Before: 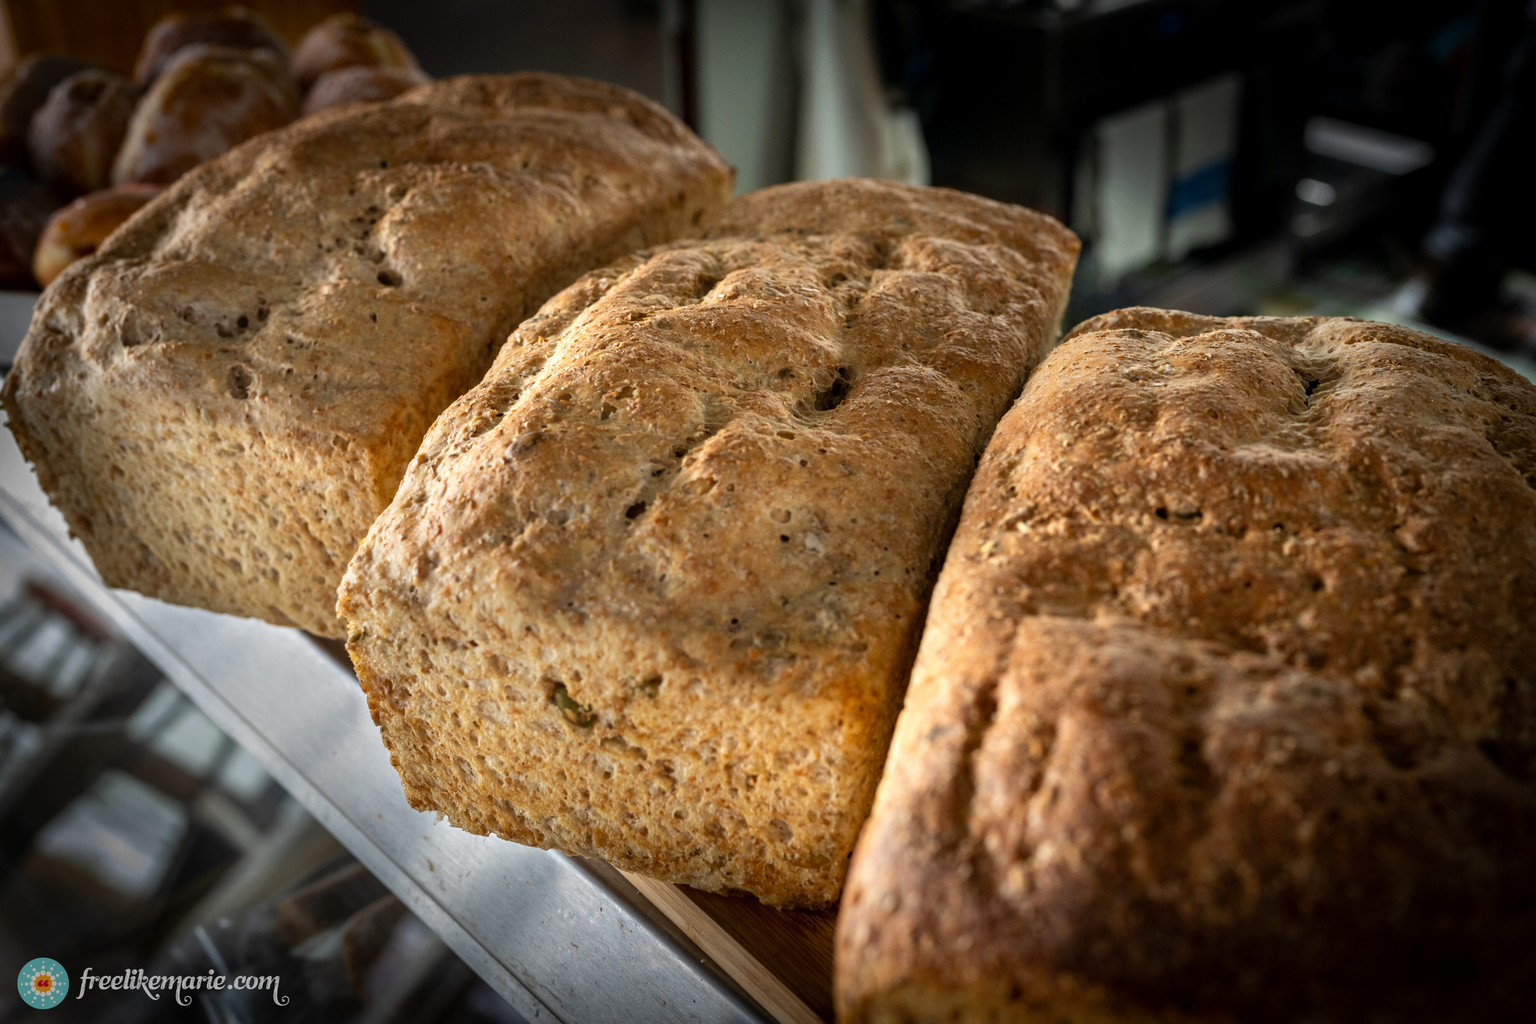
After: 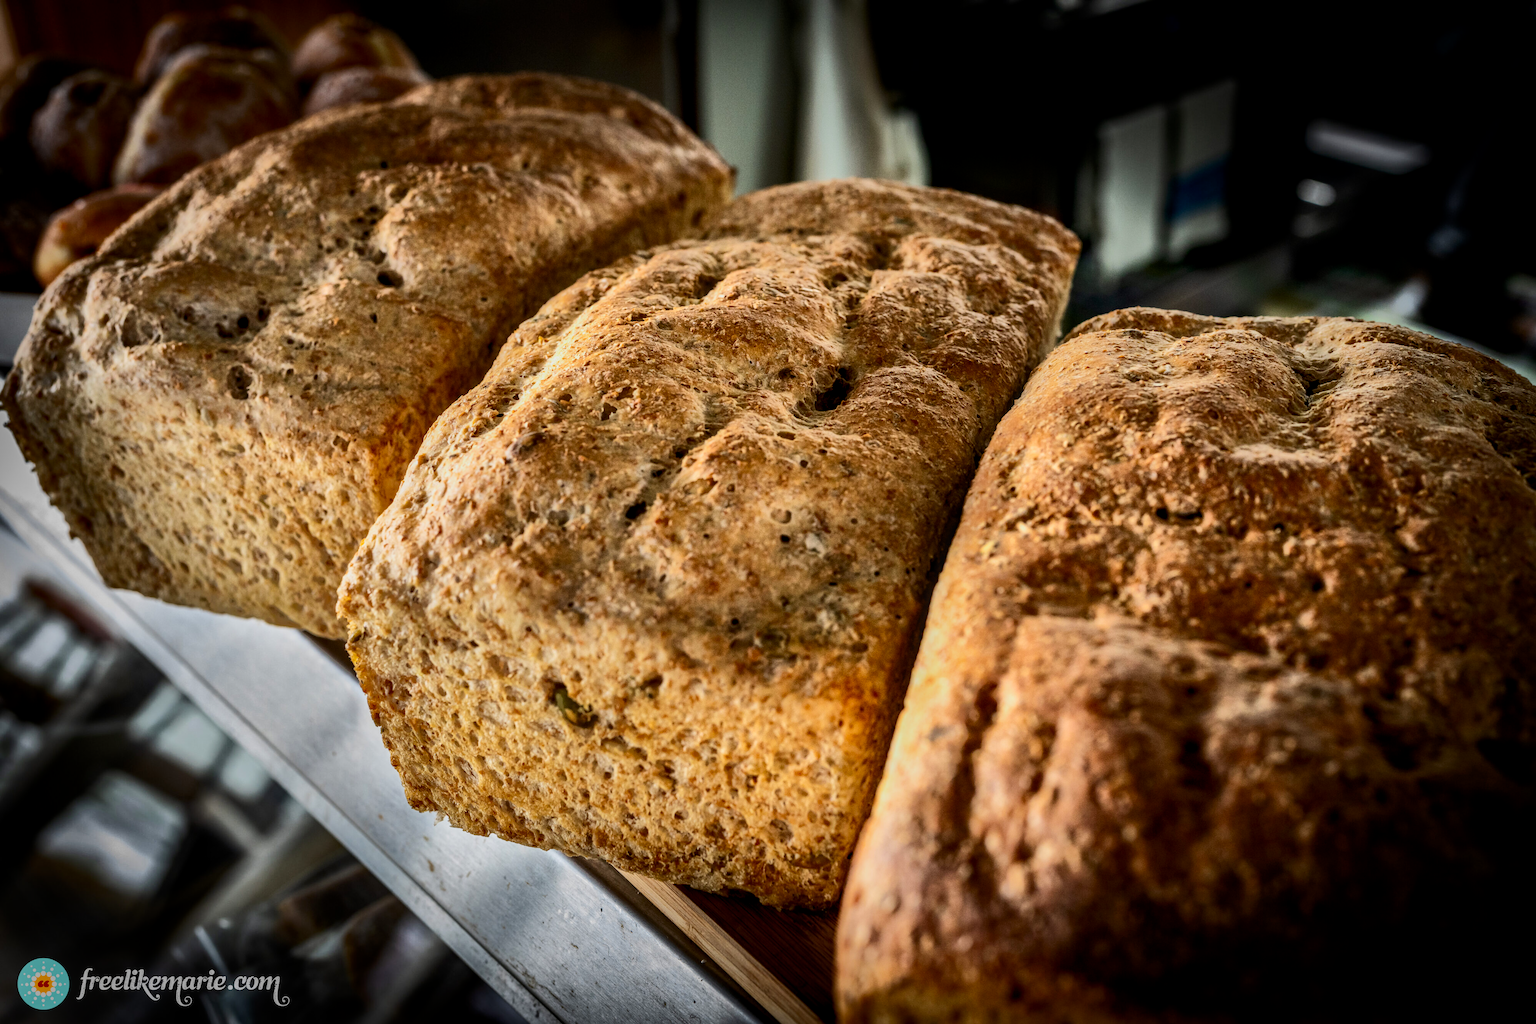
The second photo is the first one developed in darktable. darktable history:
local contrast: on, module defaults
filmic rgb: black relative exposure -8.38 EV, white relative exposure 4.68 EV, hardness 3.84
contrast brightness saturation: contrast 0.4, brightness 0.11, saturation 0.214
shadows and highlights: shadows 25.54, highlights -69.81
